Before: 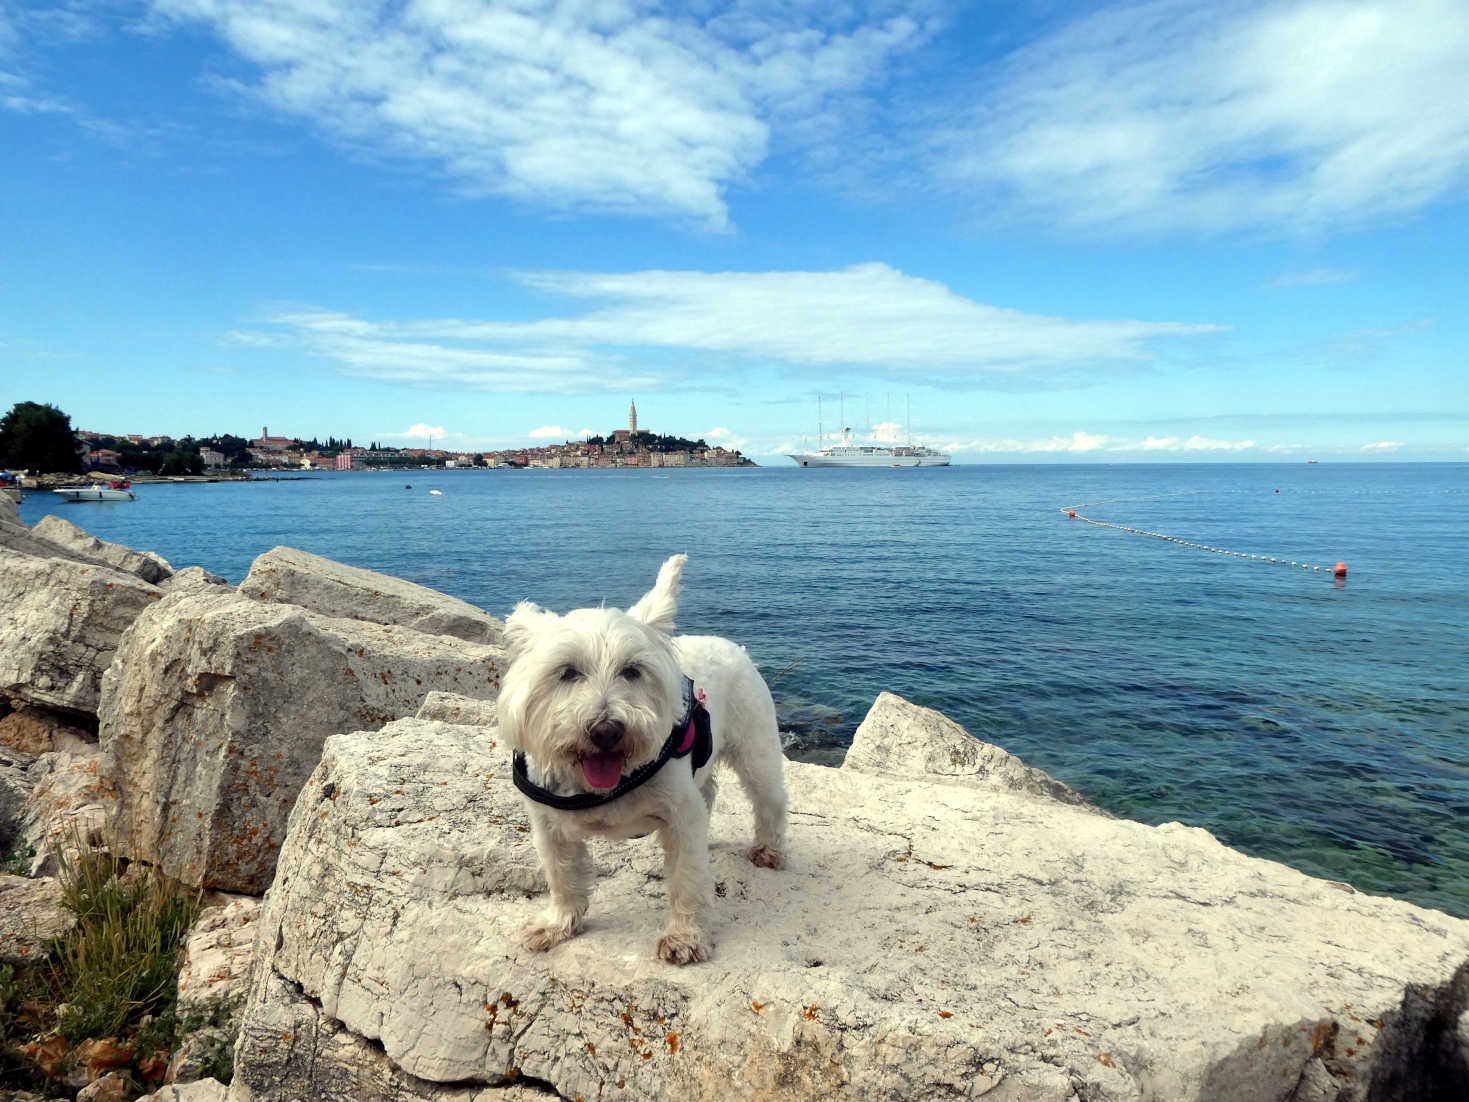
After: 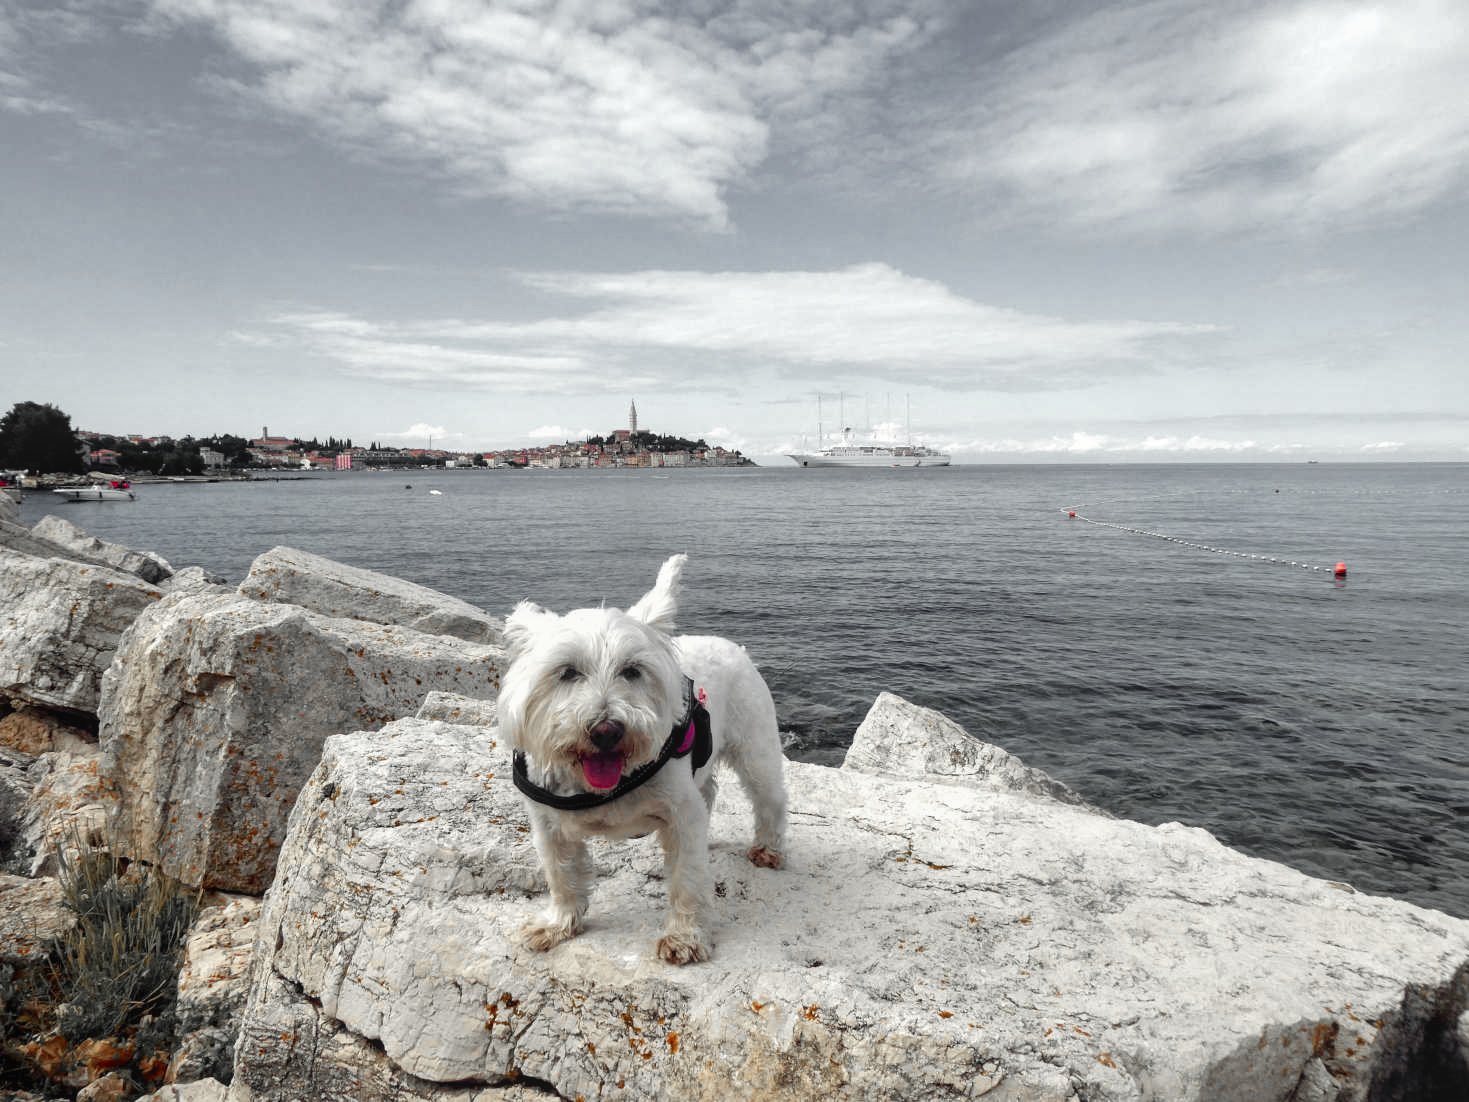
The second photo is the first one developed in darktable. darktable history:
local contrast: detail 109%
color zones: curves: ch1 [(0, 0.638) (0.193, 0.442) (0.286, 0.15) (0.429, 0.14) (0.571, 0.142) (0.714, 0.154) (0.857, 0.175) (1, 0.638)], mix 24.06%
